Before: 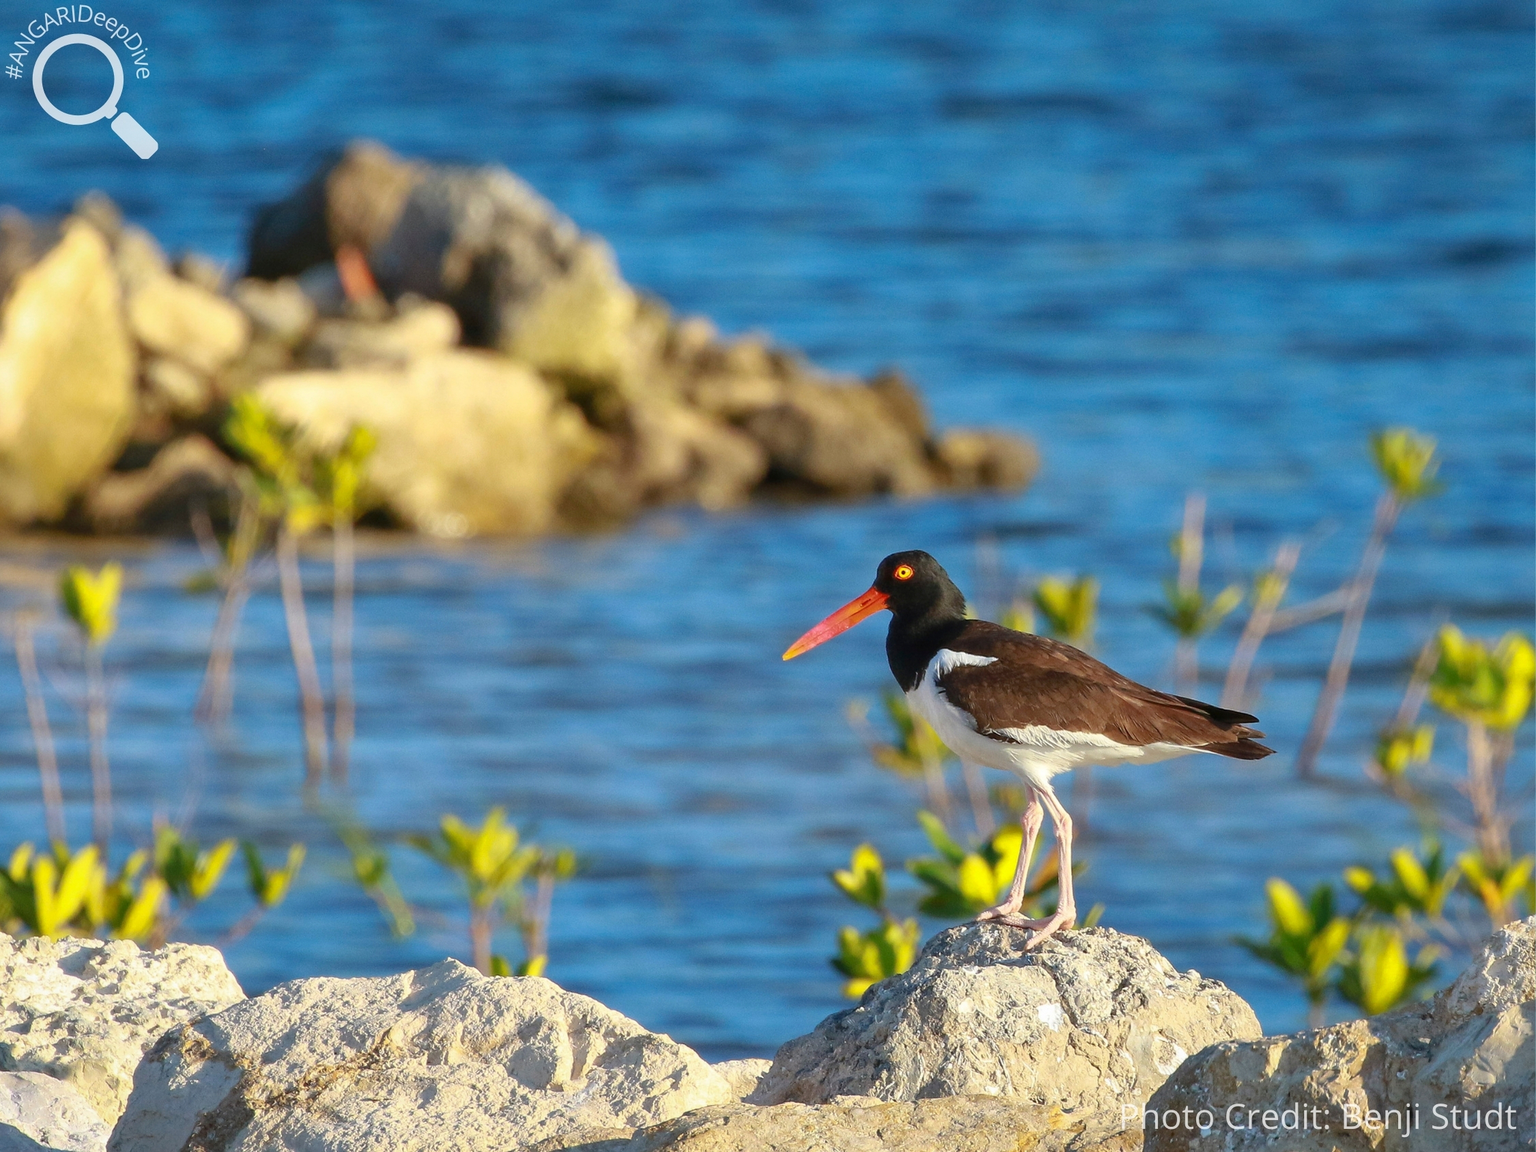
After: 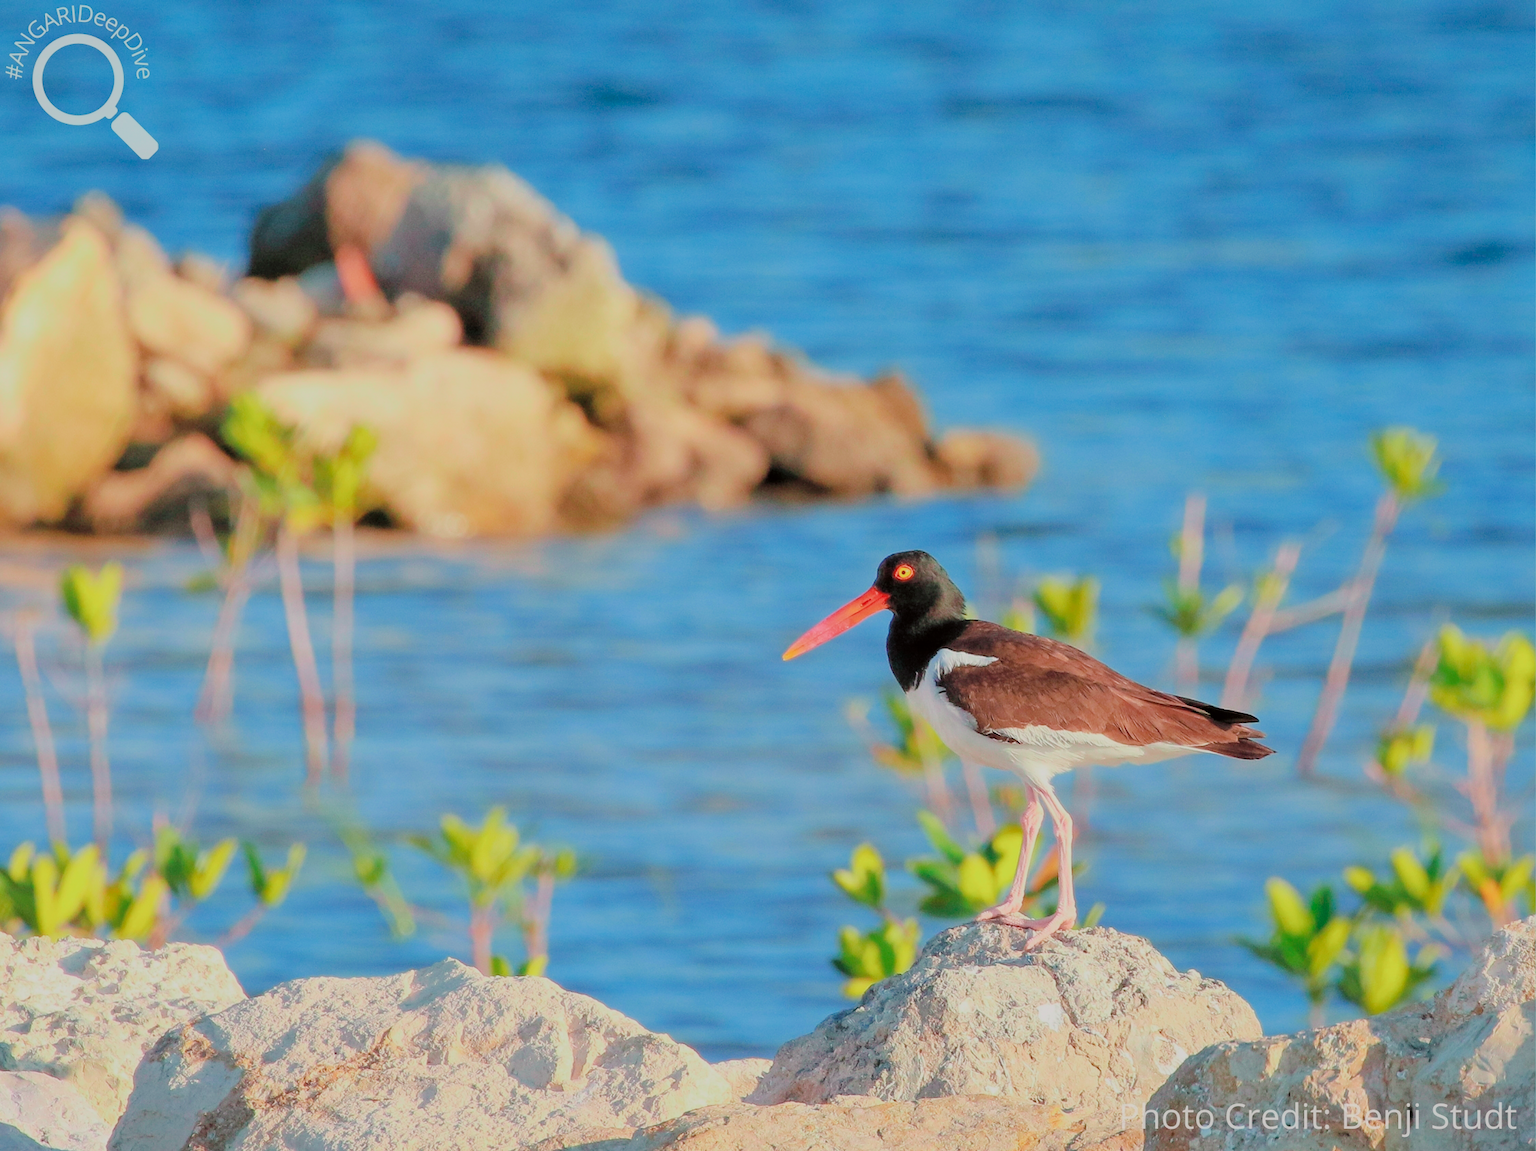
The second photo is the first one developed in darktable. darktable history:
filmic rgb: middle gray luminance 18.04%, black relative exposure -7.51 EV, white relative exposure 8.45 EV, threshold 5.94 EV, target black luminance 0%, hardness 2.23, latitude 19.25%, contrast 0.879, highlights saturation mix 4.25%, shadows ↔ highlights balance 10.76%, enable highlight reconstruction true
exposure: black level correction 0, exposure 1.001 EV, compensate highlight preservation false
tone curve: curves: ch0 [(0, 0) (0.045, 0.074) (0.883, 0.858) (1, 1)]; ch1 [(0, 0) (0.149, 0.074) (0.379, 0.327) (0.427, 0.401) (0.489, 0.479) (0.505, 0.515) (0.537, 0.573) (0.563, 0.599) (1, 1)]; ch2 [(0, 0) (0.307, 0.298) (0.388, 0.375) (0.443, 0.456) (0.485, 0.492) (1, 1)], color space Lab, independent channels, preserve colors none
